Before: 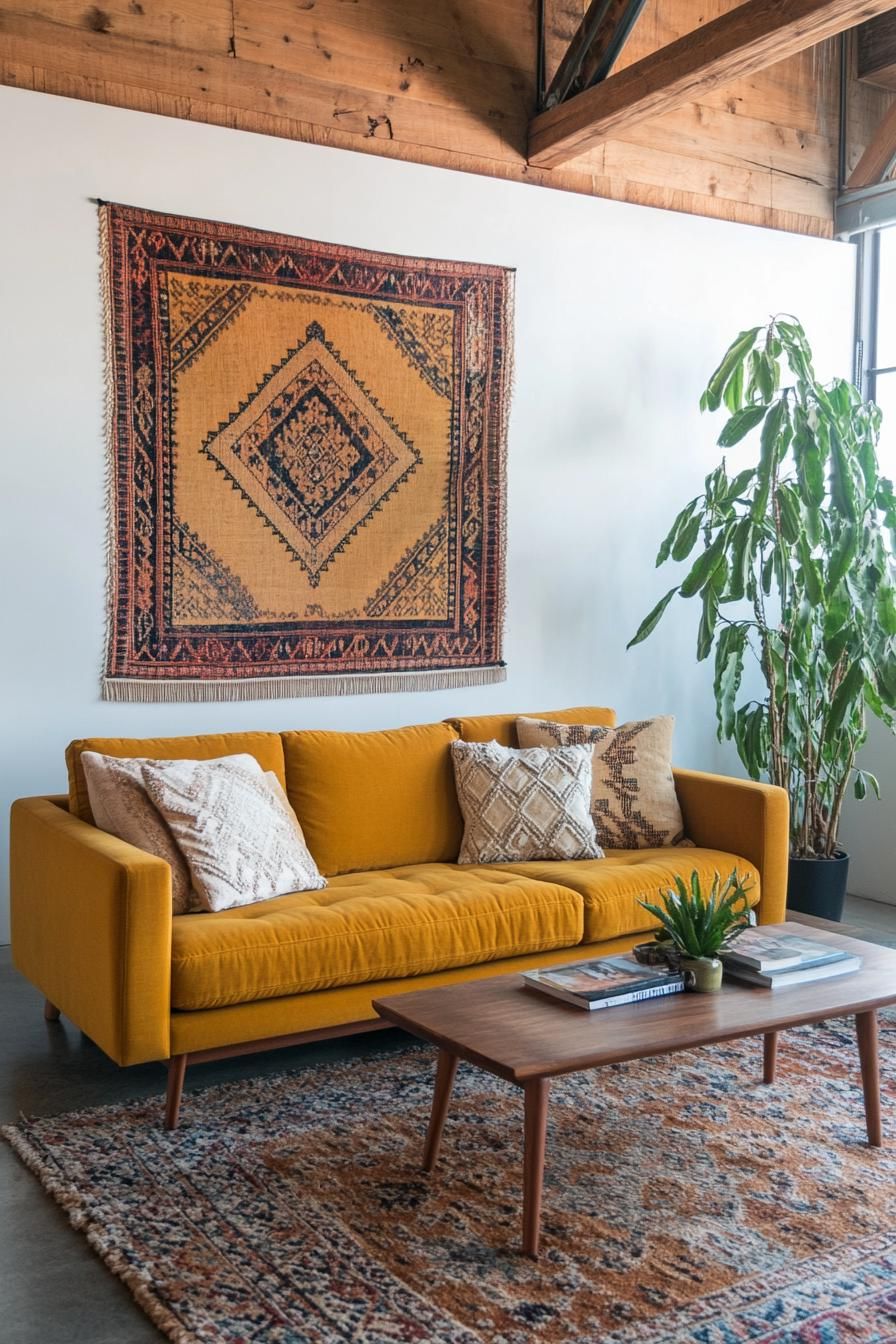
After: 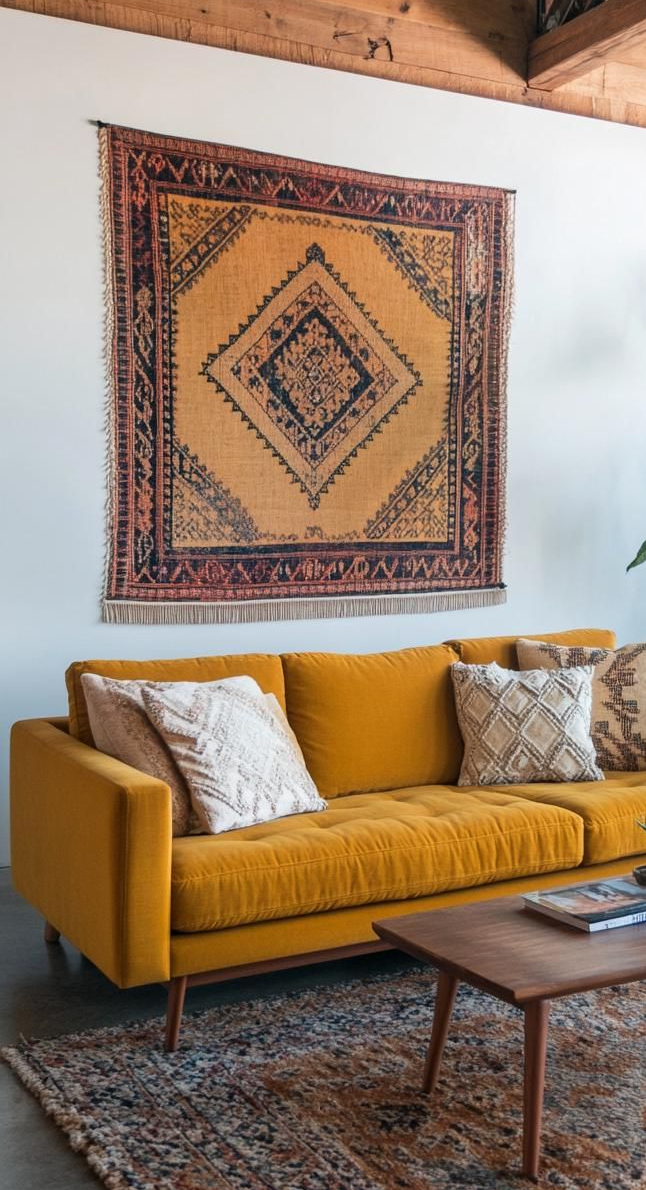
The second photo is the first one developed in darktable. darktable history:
crop: top 5.804%, right 27.852%, bottom 5.597%
